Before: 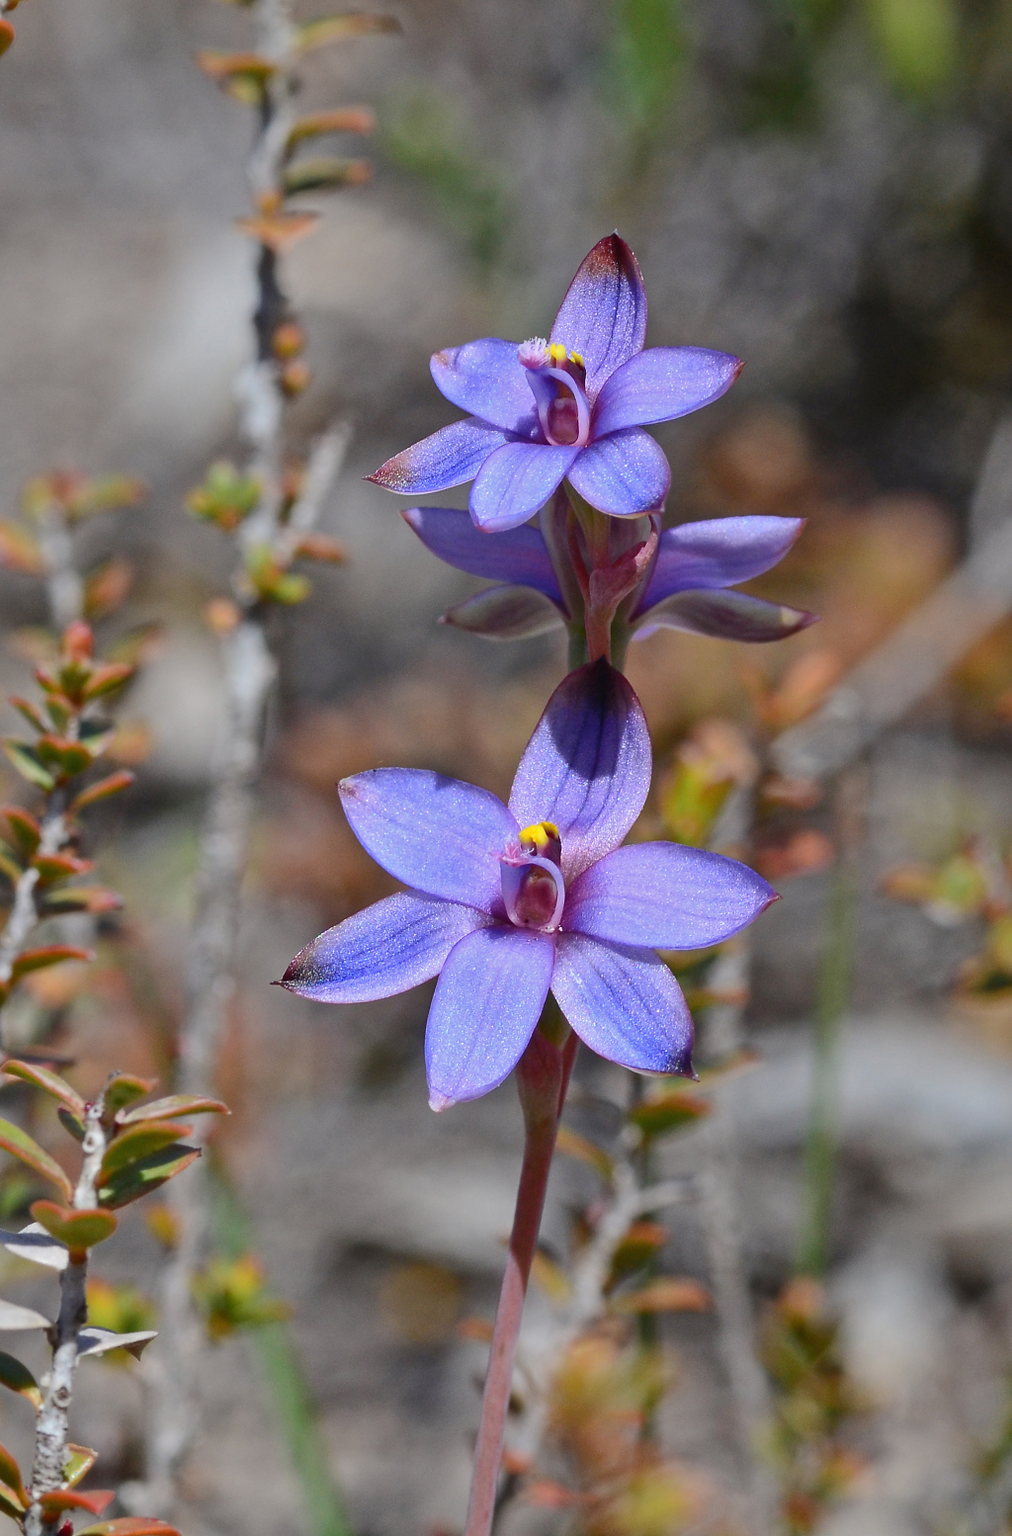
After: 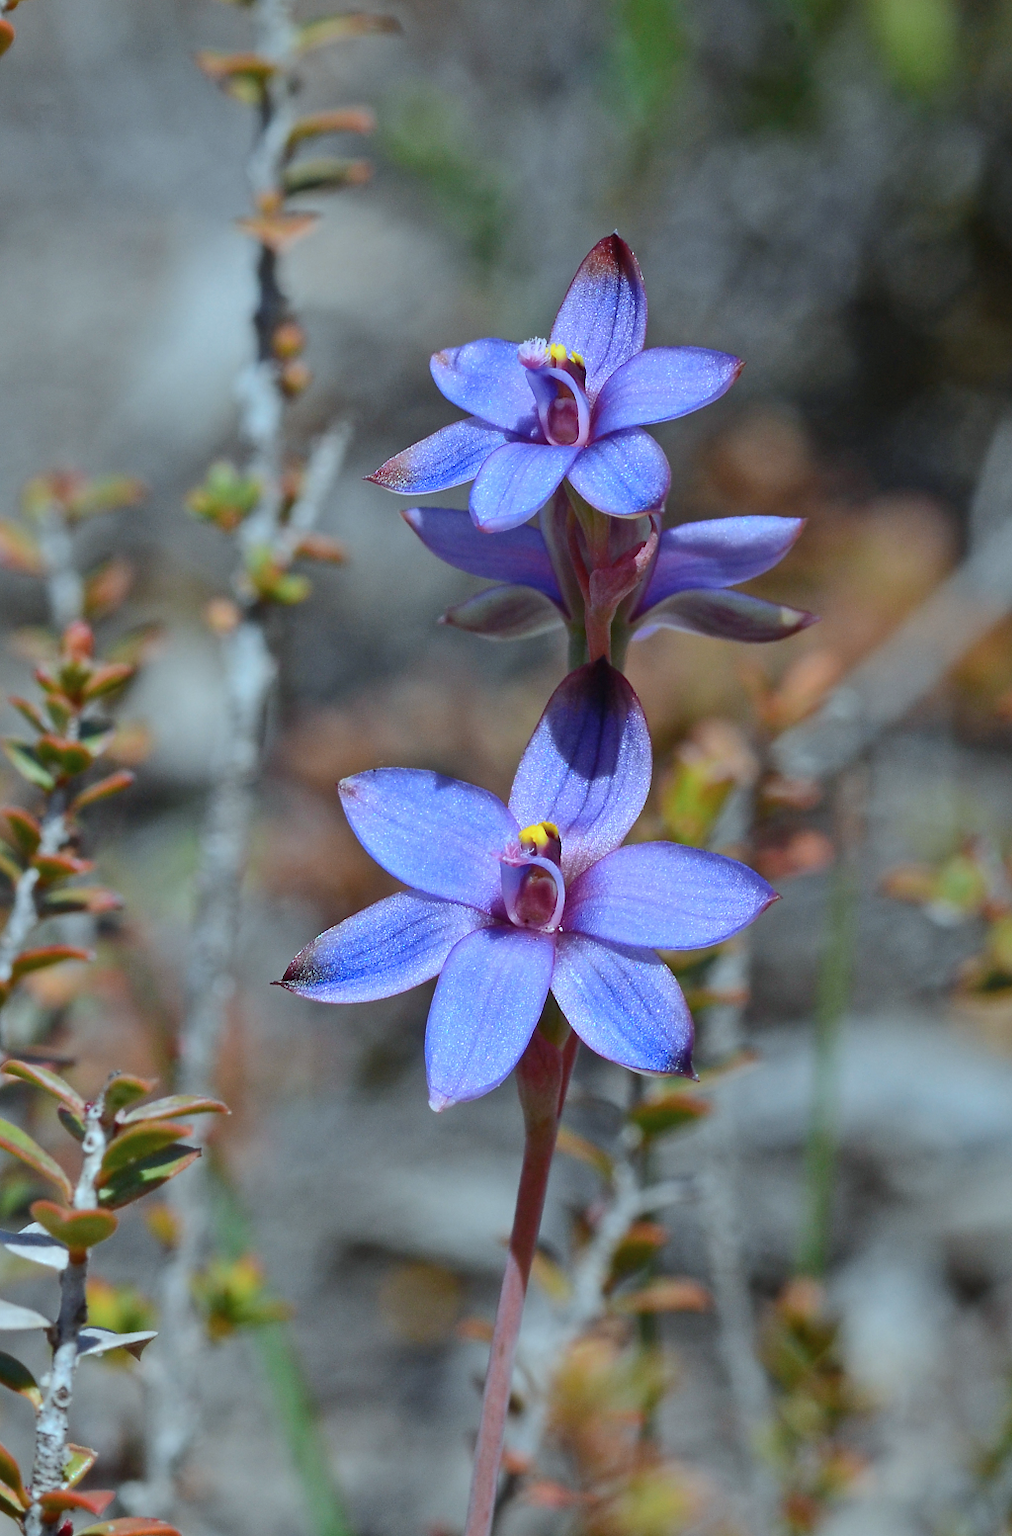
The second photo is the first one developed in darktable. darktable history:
color correction: highlights a* -10.13, highlights b* -10.45
